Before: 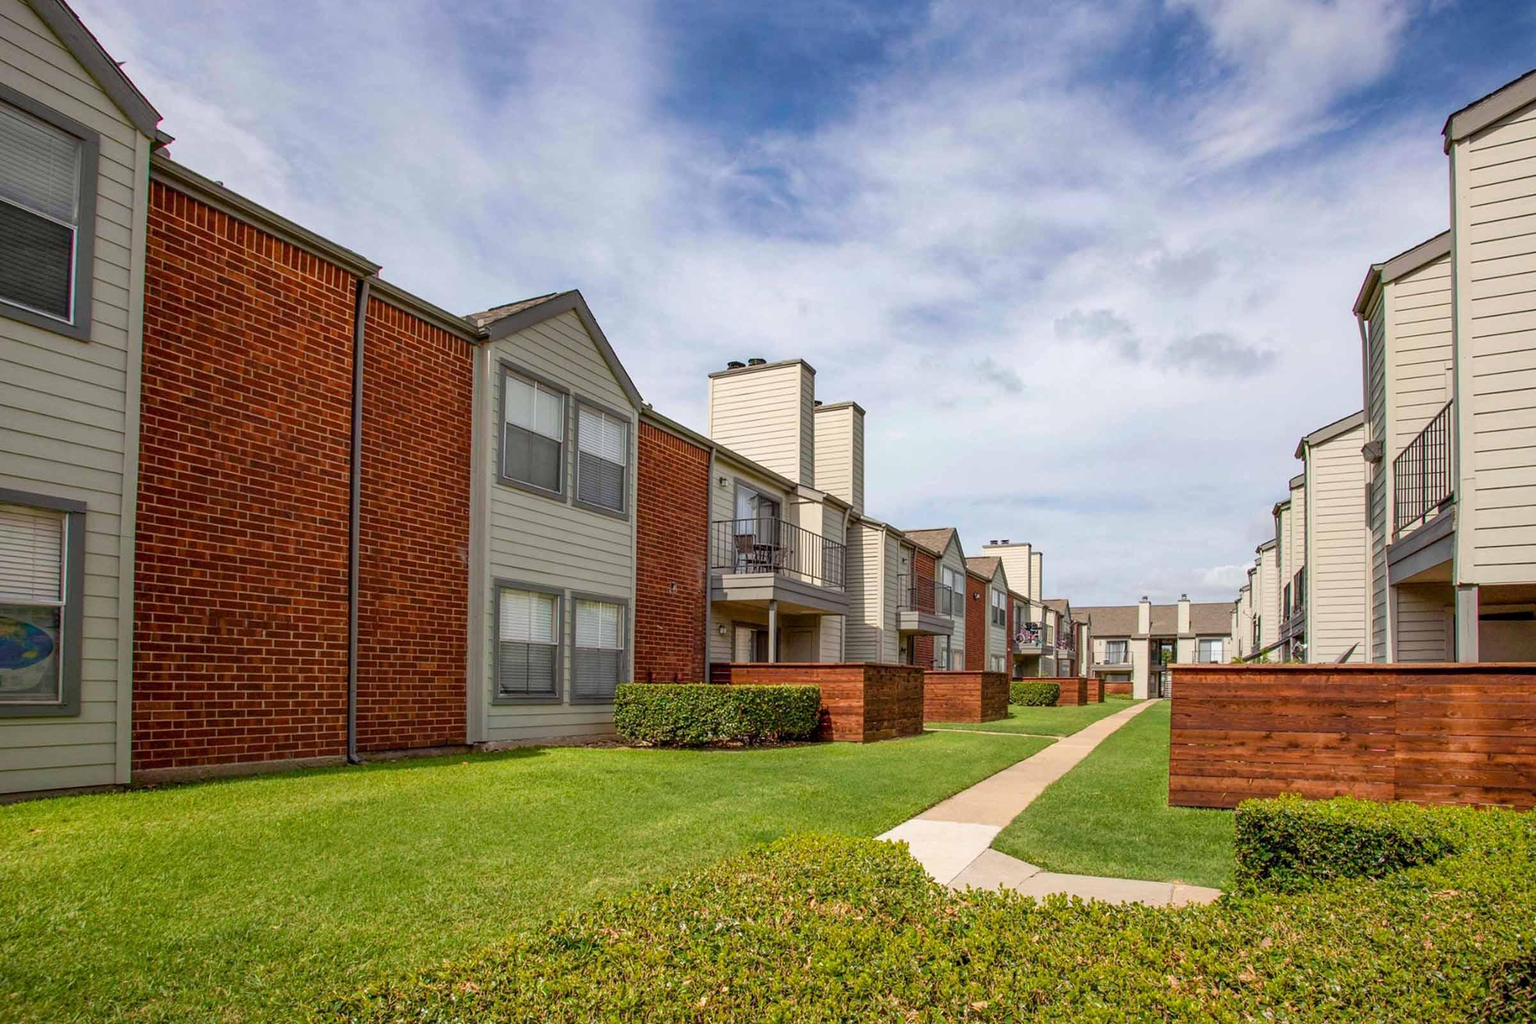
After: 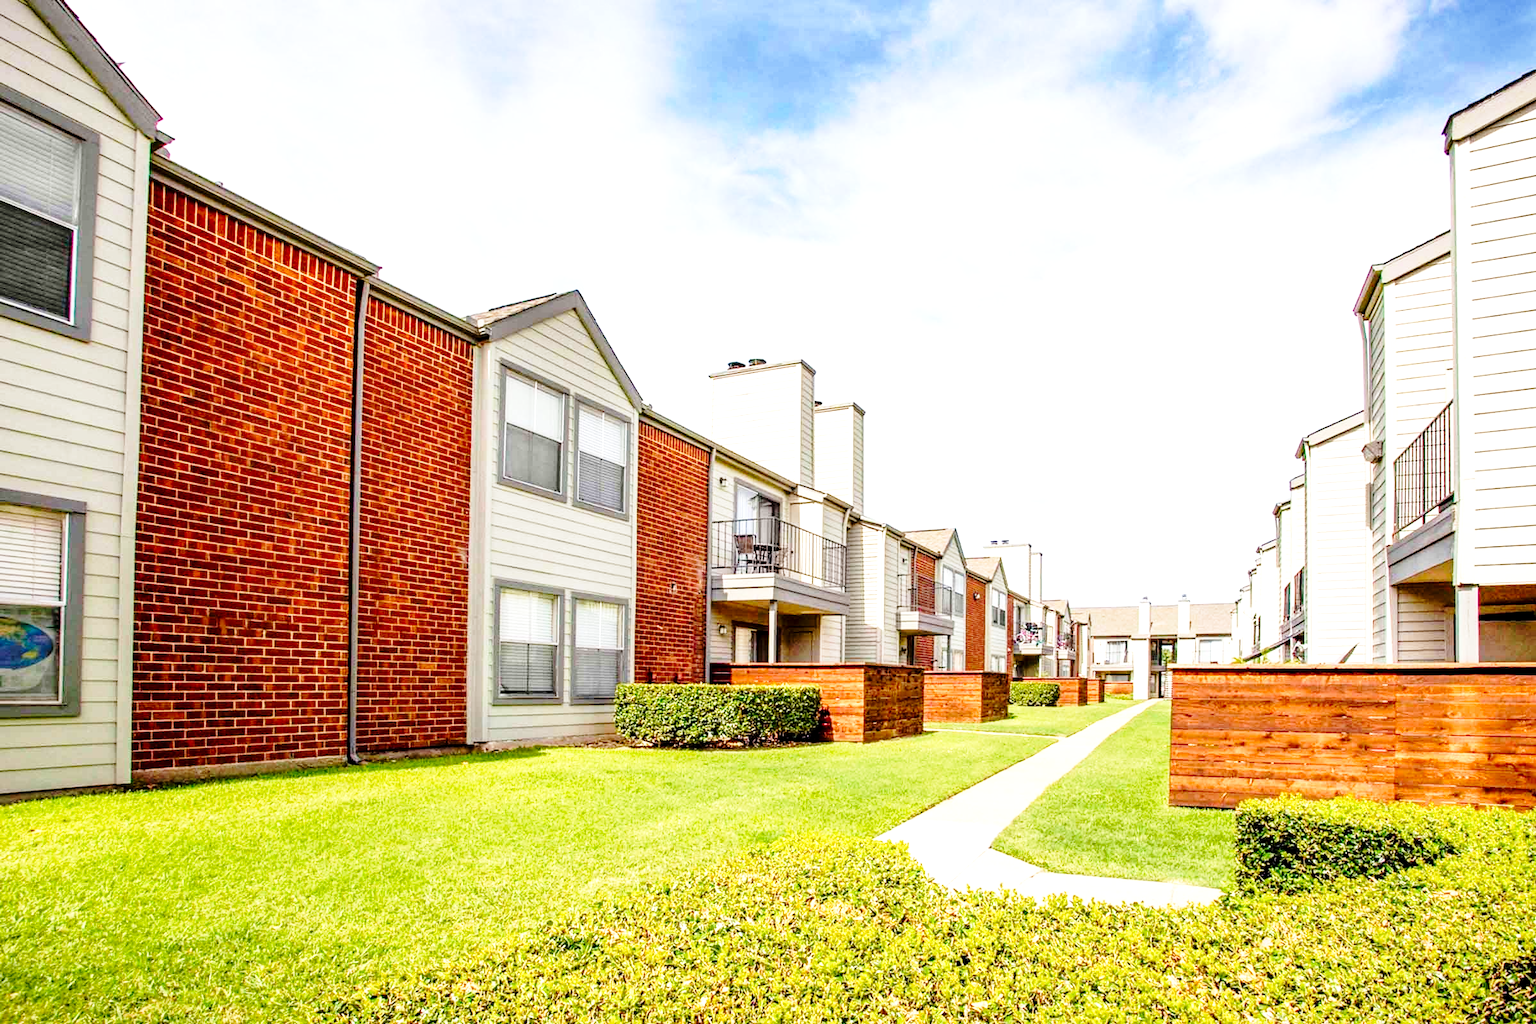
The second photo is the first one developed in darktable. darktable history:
tone equalizer: -8 EV -0.777 EV, -7 EV -0.689 EV, -6 EV -0.609 EV, -5 EV -0.408 EV, -3 EV 0.381 EV, -2 EV 0.6 EV, -1 EV 0.682 EV, +0 EV 0.731 EV
base curve: curves: ch0 [(0, 0) (0.028, 0.03) (0.121, 0.232) (0.46, 0.748) (0.859, 0.968) (1, 1)], preserve colors none
exposure: black level correction 0.005, exposure 0.411 EV, compensate highlight preservation false
